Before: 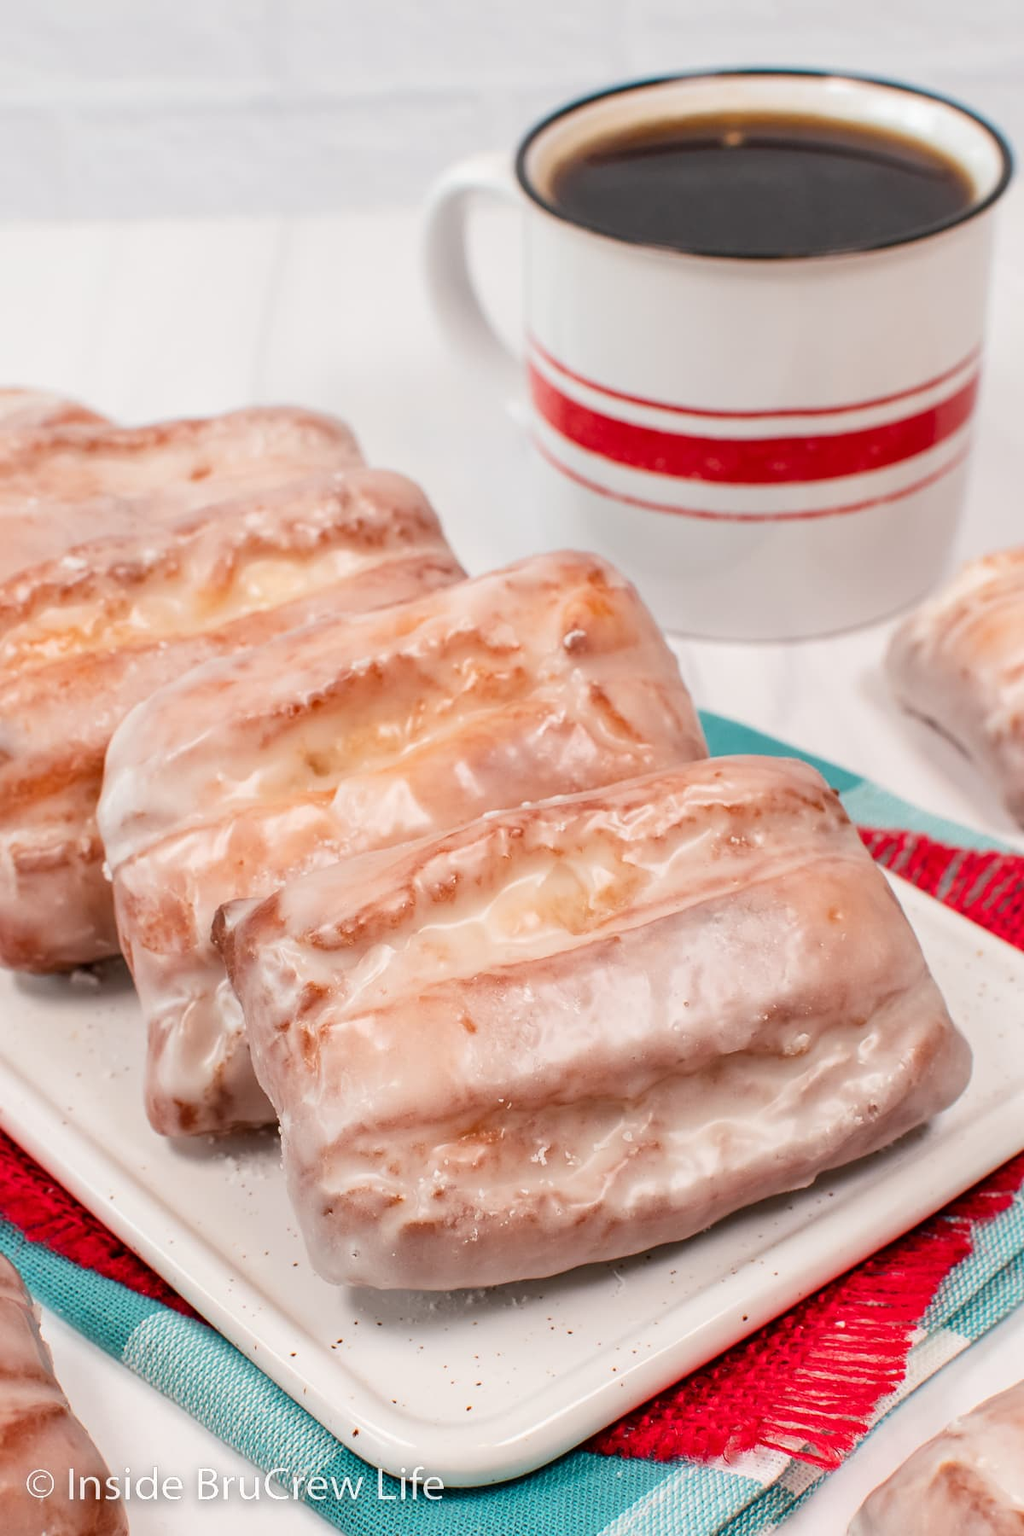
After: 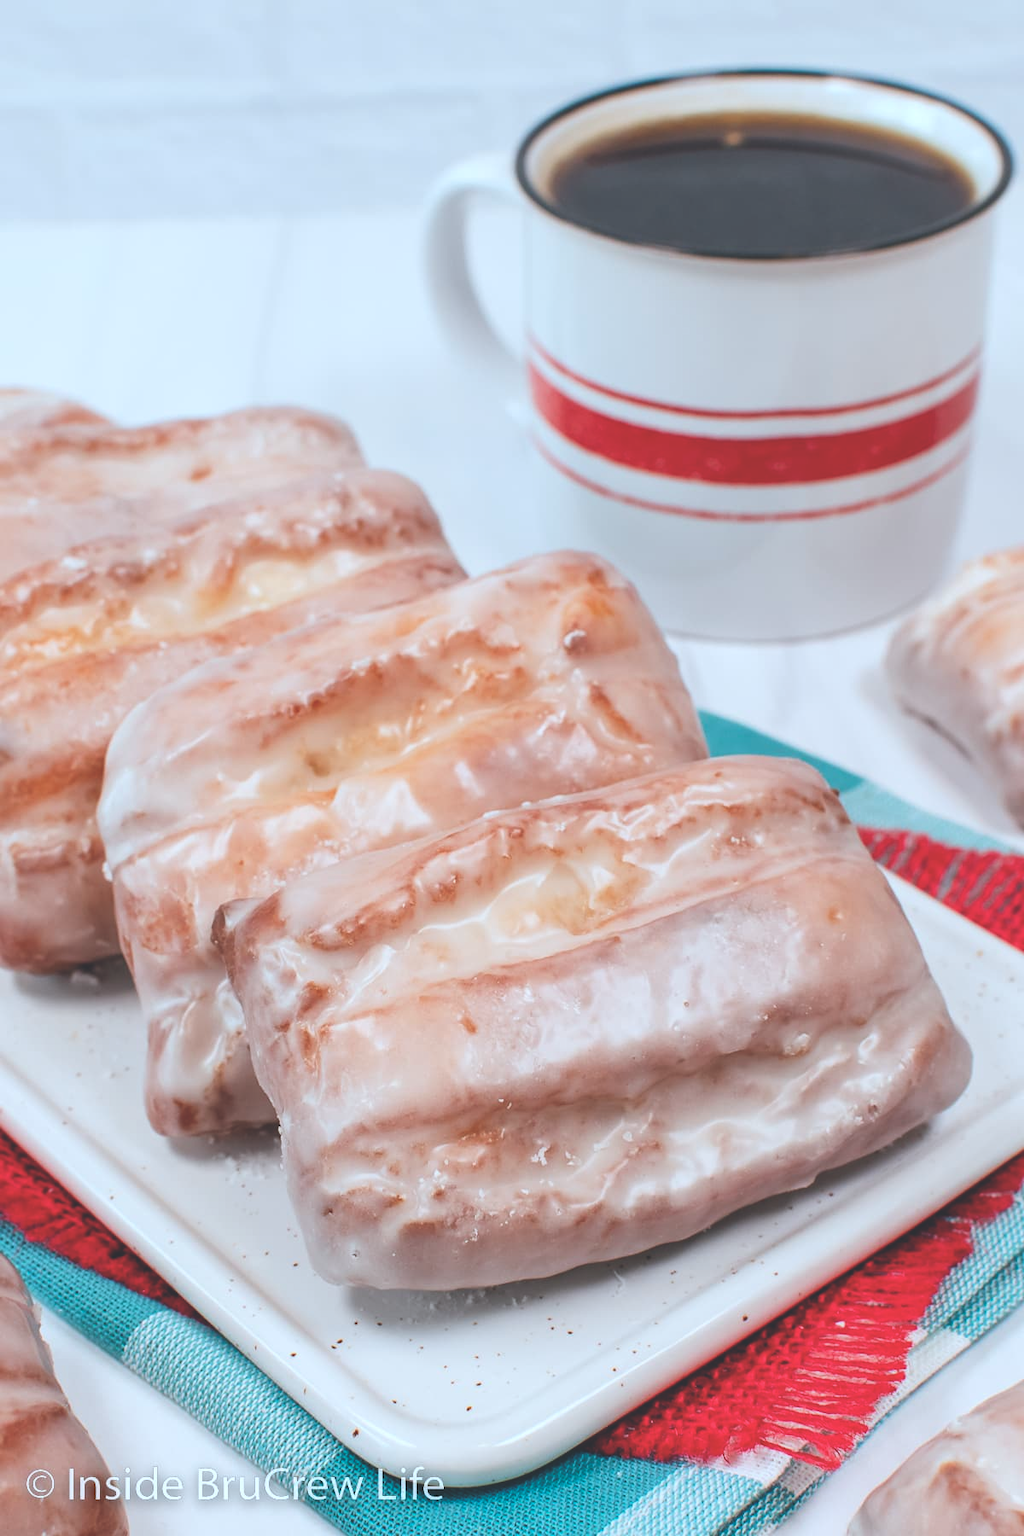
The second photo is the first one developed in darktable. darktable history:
color calibration: illuminant Planckian (black body), x 0.375, y 0.374, temperature 4116.23 K
exposure: black level correction -0.027, compensate highlight preservation false
